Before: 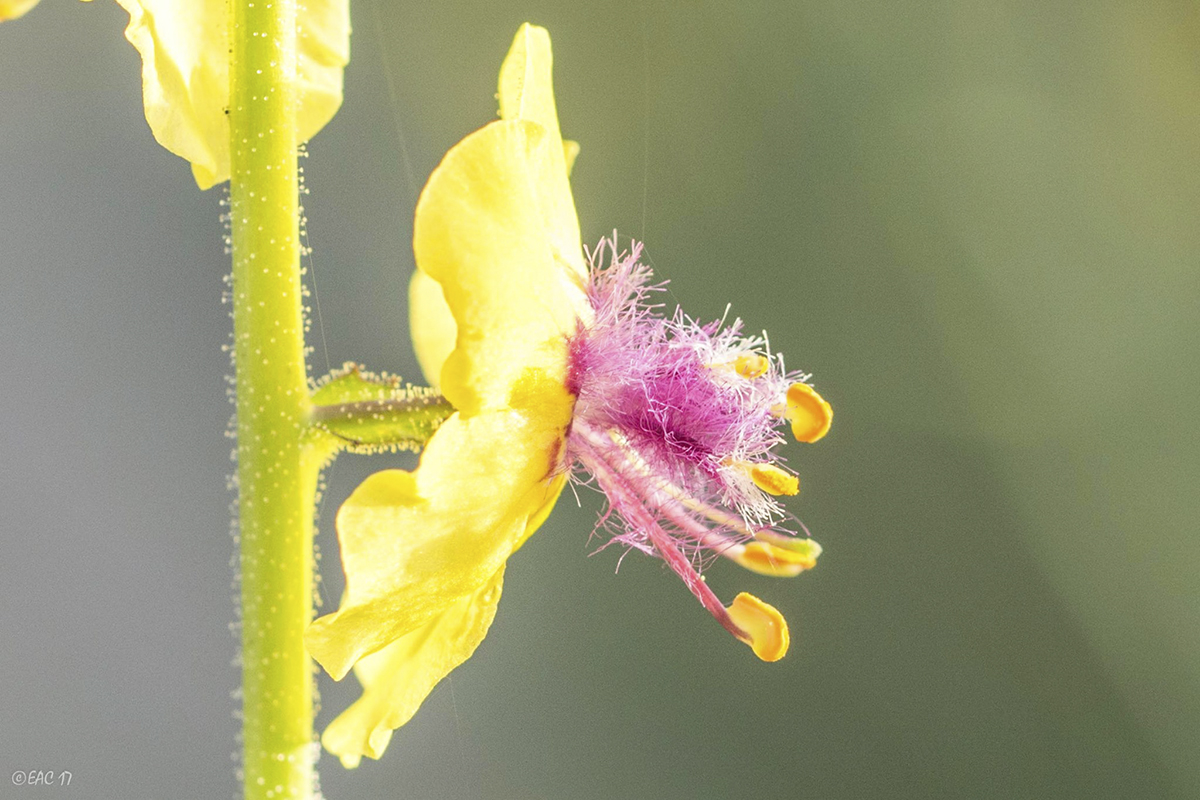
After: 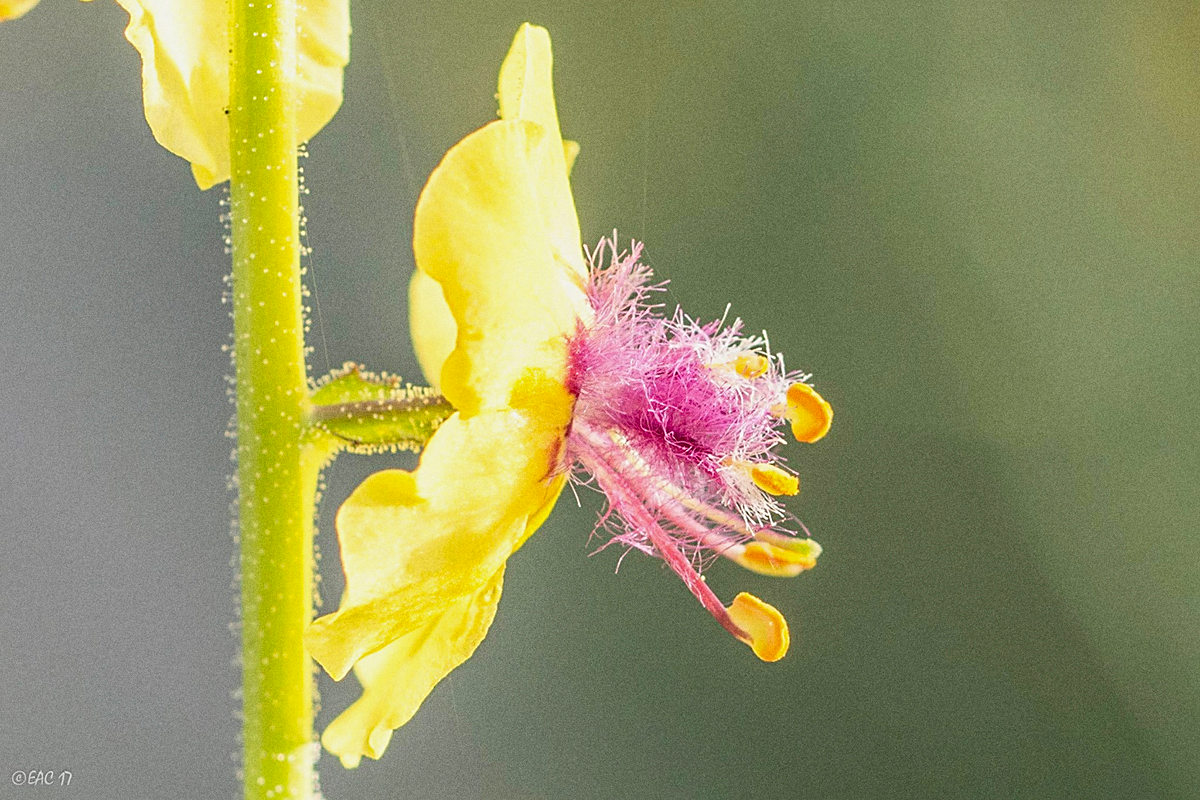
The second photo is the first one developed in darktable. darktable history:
exposure: black level correction 0.009, exposure -0.159 EV, compensate highlight preservation false
grain: coarseness 22.88 ISO
sharpen: radius 1.967
